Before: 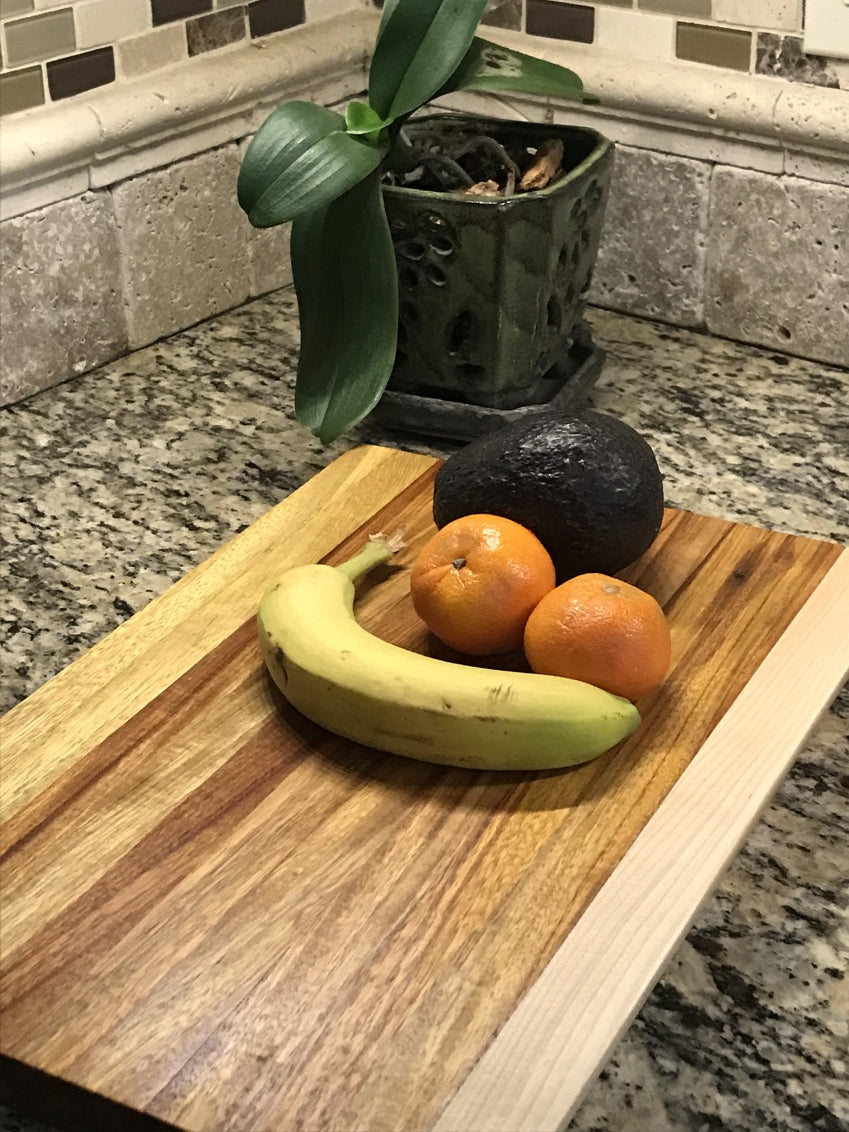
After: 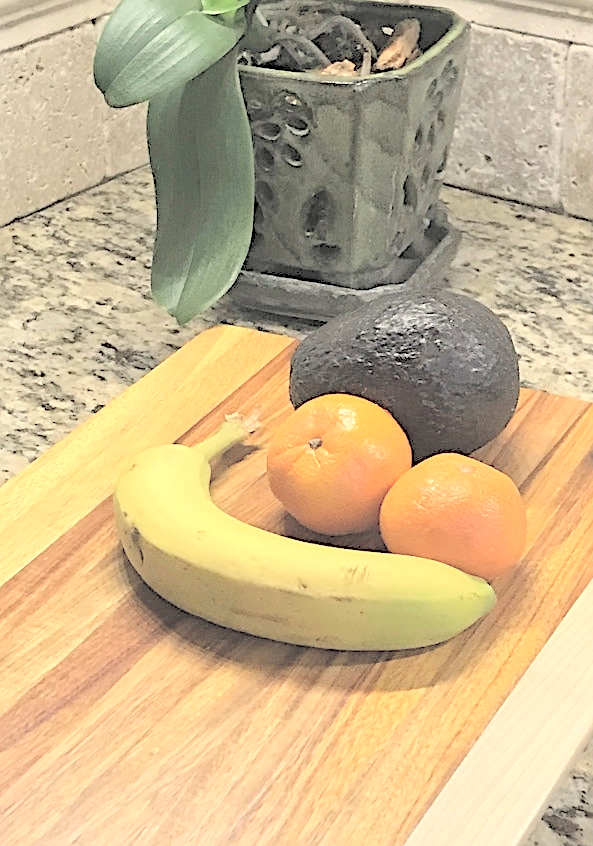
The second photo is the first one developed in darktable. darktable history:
contrast brightness saturation: brightness 1
crop and rotate: left 17.046%, top 10.659%, right 12.989%, bottom 14.553%
sharpen: on, module defaults
